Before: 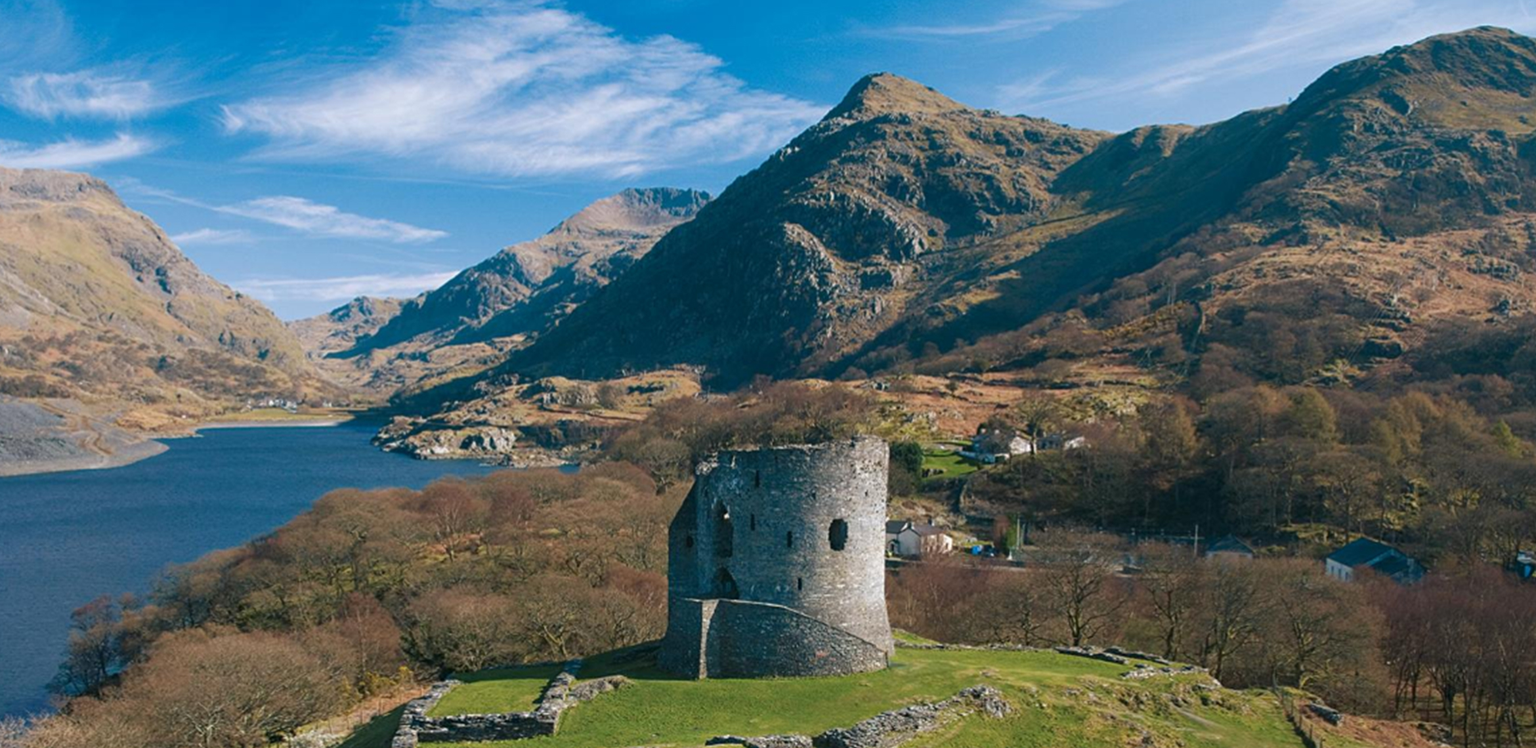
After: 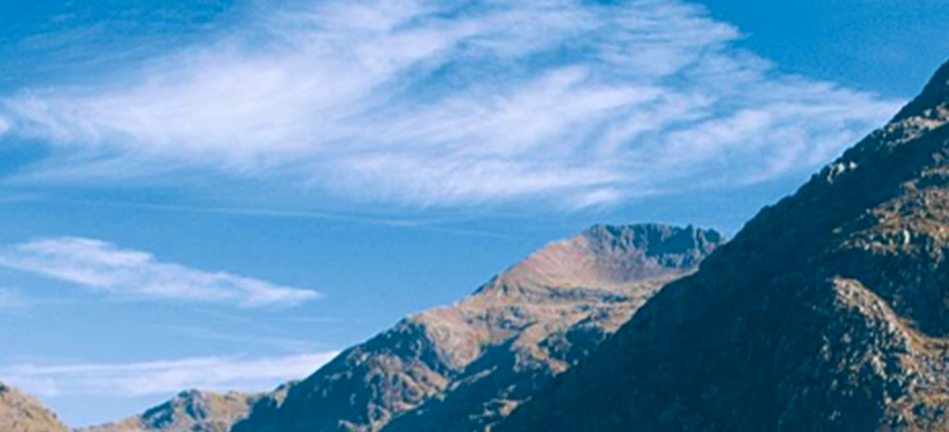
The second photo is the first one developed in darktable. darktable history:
crop: left 15.452%, top 5.459%, right 43.956%, bottom 56.62%
tone curve: curves: ch0 [(0, 0.012) (0.056, 0.046) (0.218, 0.213) (0.606, 0.62) (0.82, 0.846) (1, 1)]; ch1 [(0, 0) (0.226, 0.261) (0.403, 0.437) (0.469, 0.472) (0.495, 0.499) (0.508, 0.503) (0.545, 0.555) (0.59, 0.598) (0.686, 0.728) (1, 1)]; ch2 [(0, 0) (0.269, 0.299) (0.459, 0.45) (0.498, 0.499) (0.523, 0.512) (0.568, 0.558) (0.634, 0.617) (0.698, 0.677) (0.806, 0.769) (1, 1)], color space Lab, independent channels, preserve colors none
color balance rgb: perceptual saturation grading › global saturation 20%, global vibrance 20%
